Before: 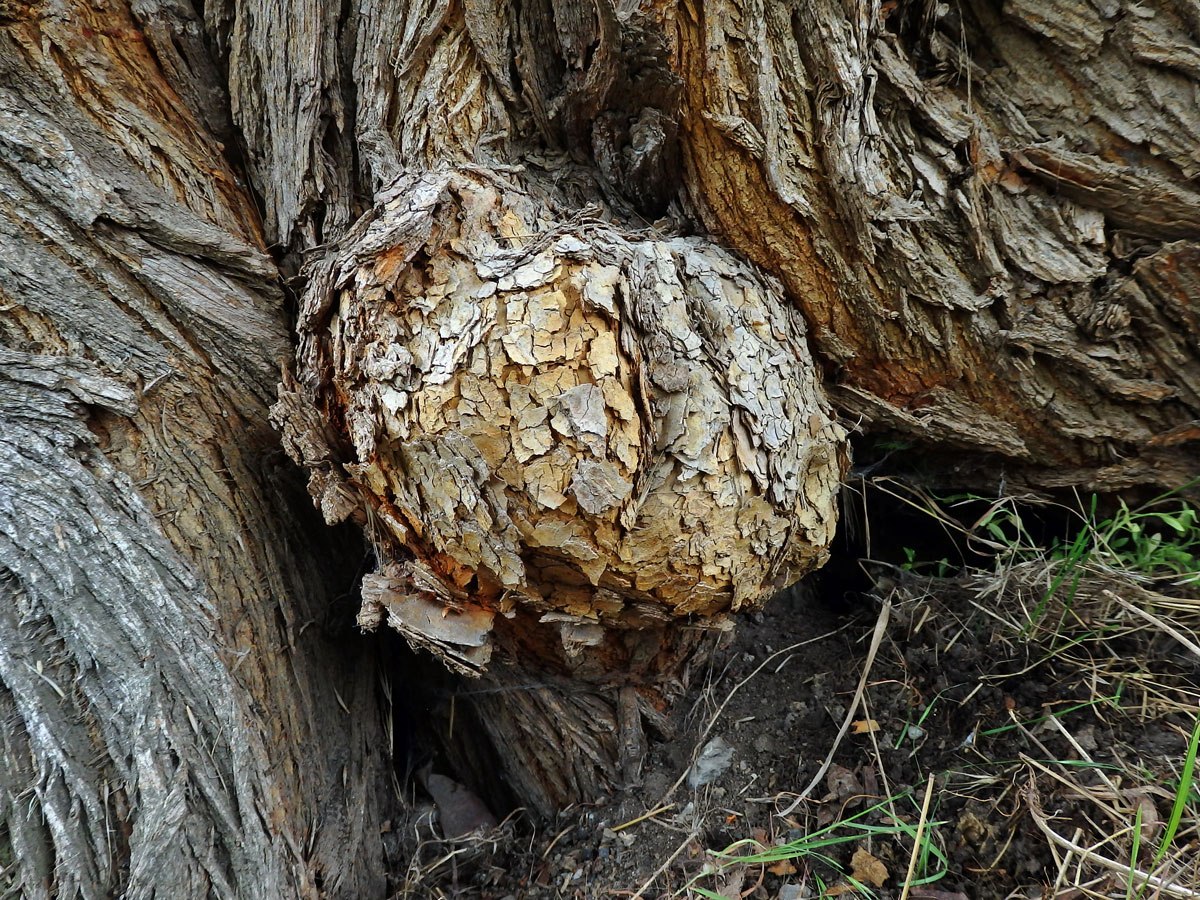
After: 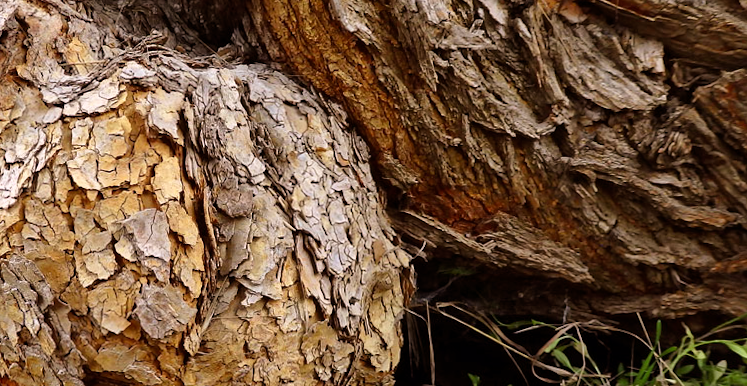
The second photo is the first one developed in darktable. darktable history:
color correction: highlights a* 7.34, highlights b* 4.37
crop: left 36.005%, top 18.293%, right 0.31%, bottom 38.444%
rgb levels: mode RGB, independent channels, levels [[0, 0.5, 1], [0, 0.521, 1], [0, 0.536, 1]]
rotate and perspective: rotation 0.226°, lens shift (vertical) -0.042, crop left 0.023, crop right 0.982, crop top 0.006, crop bottom 0.994
